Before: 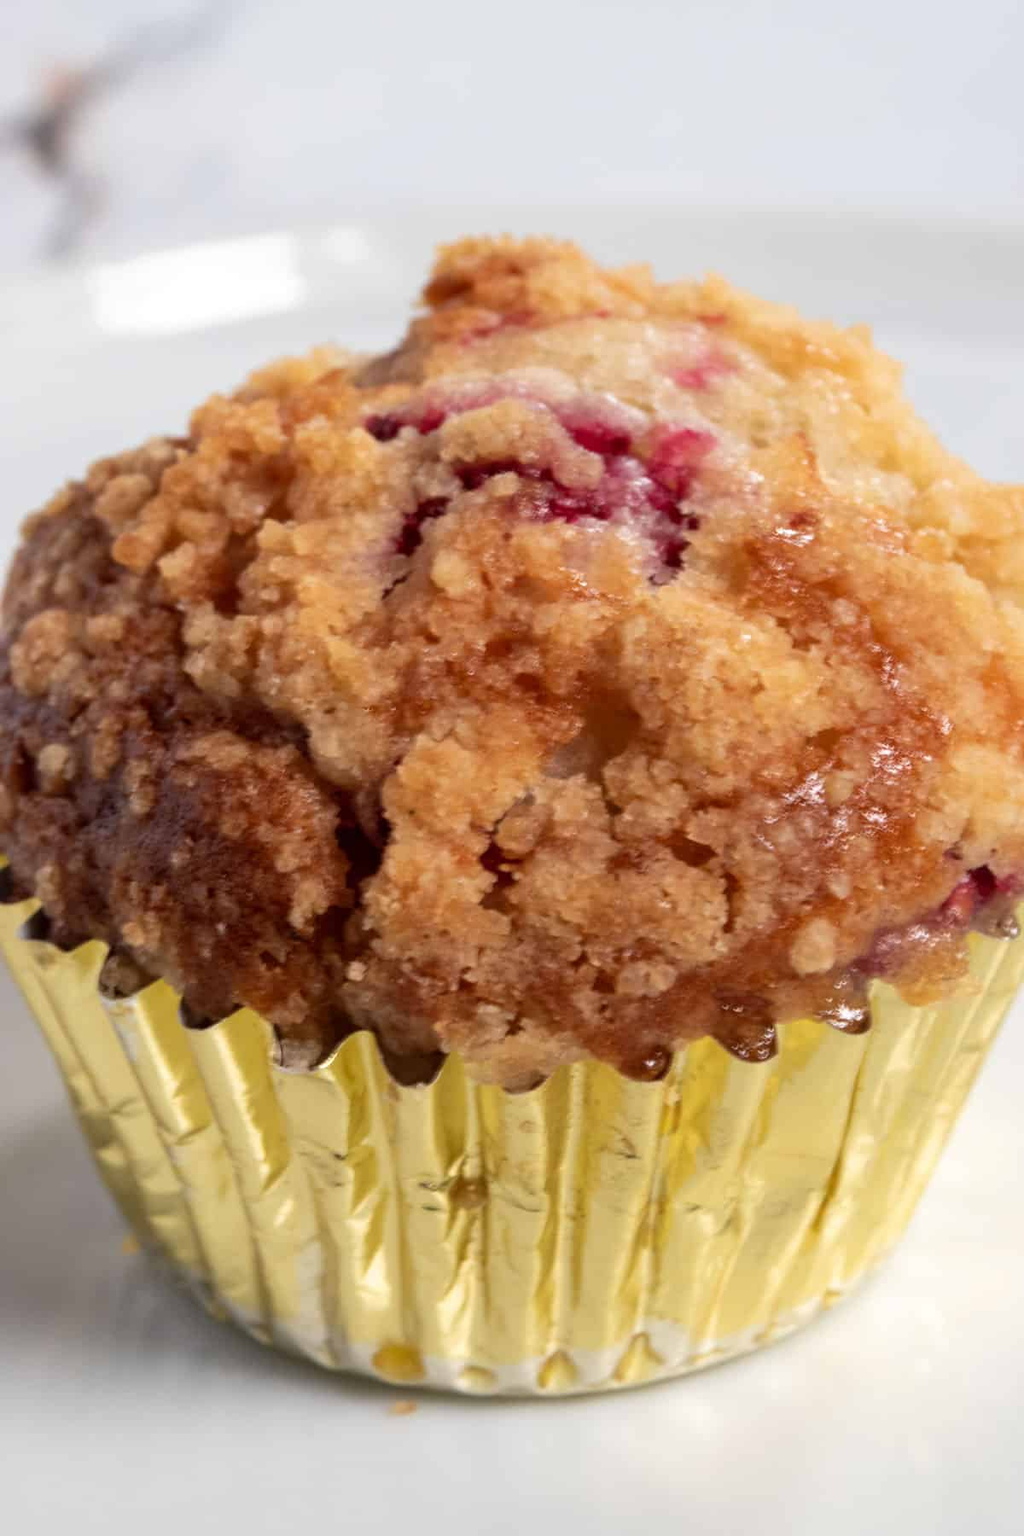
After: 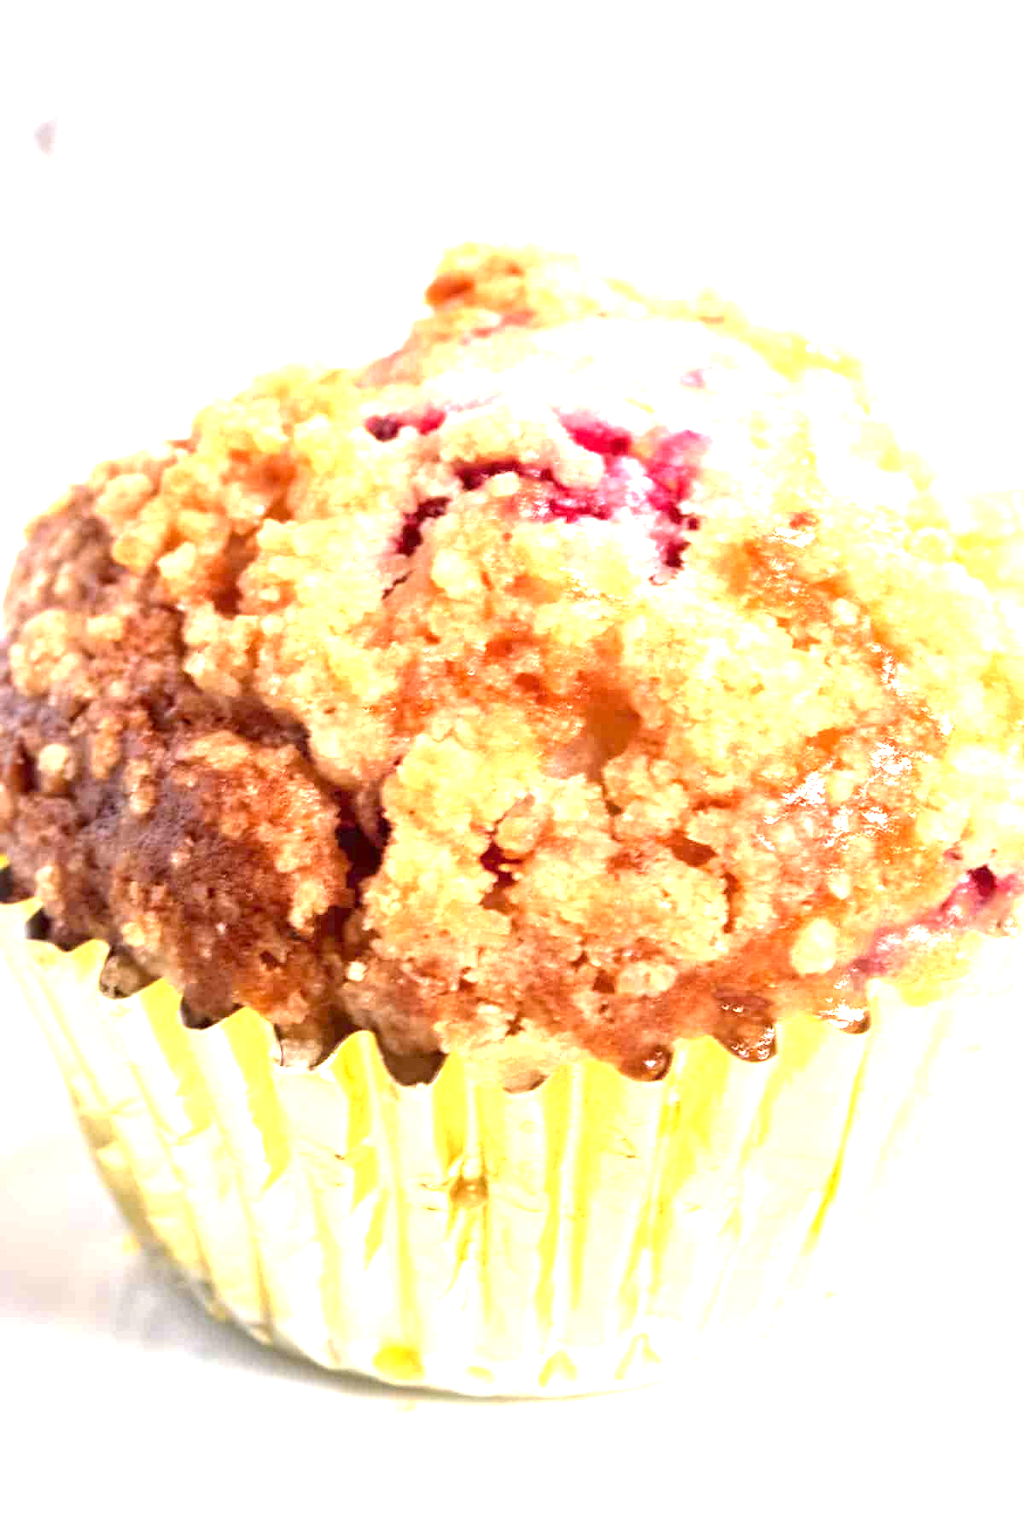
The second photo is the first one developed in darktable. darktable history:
exposure: exposure 2.195 EV, compensate highlight preservation false
